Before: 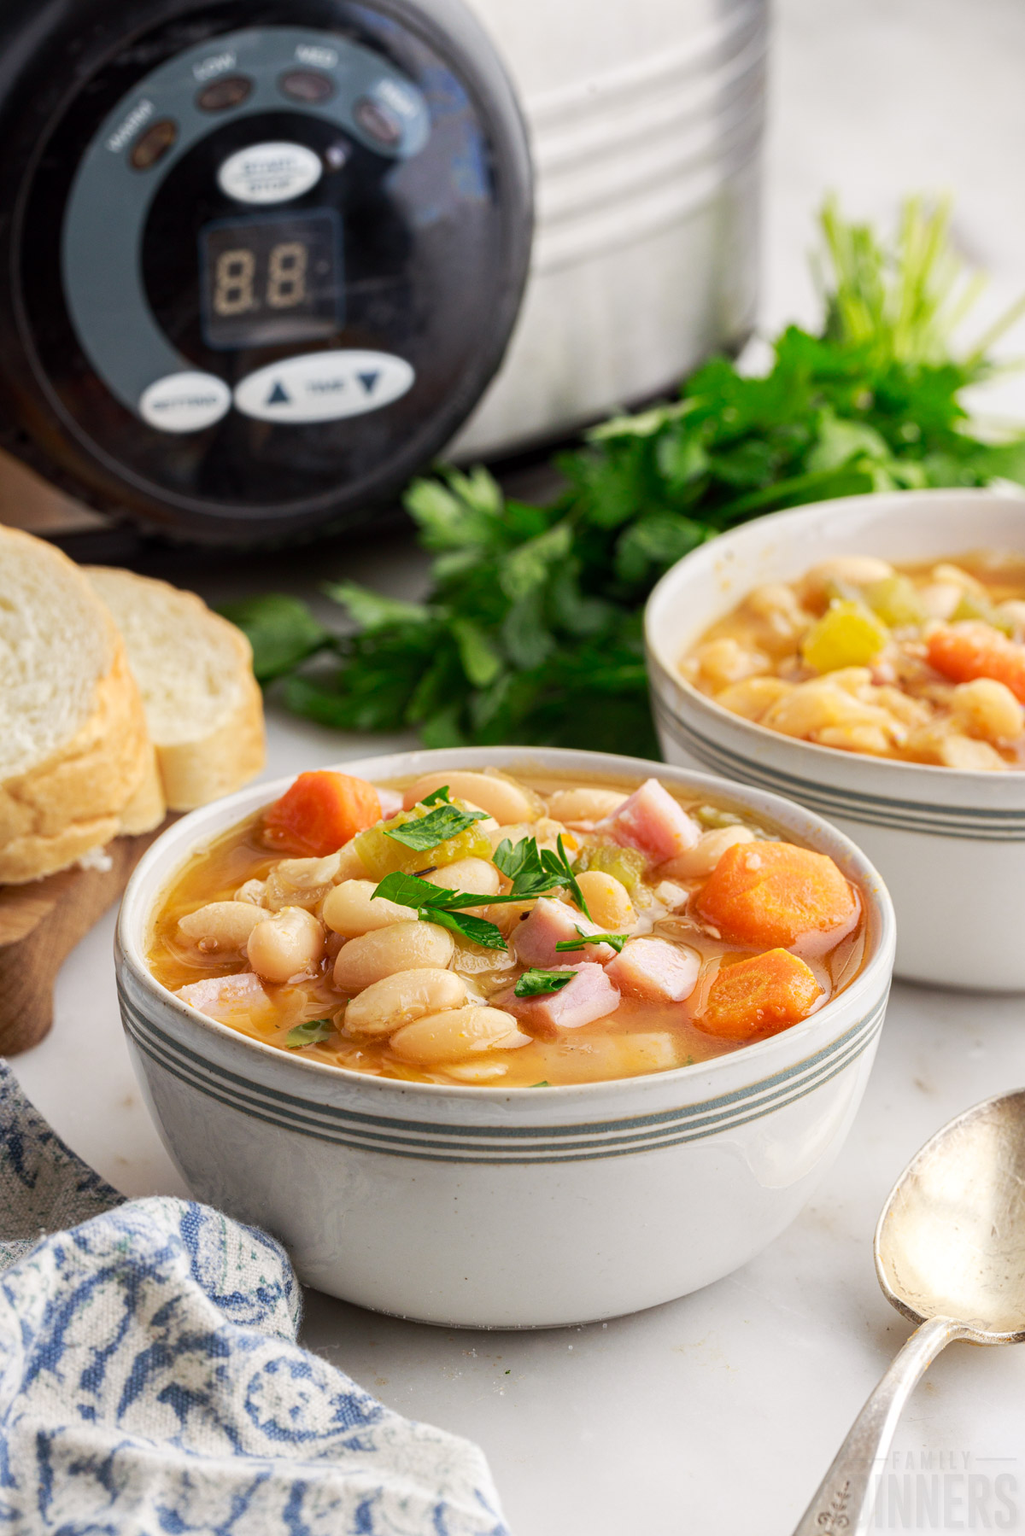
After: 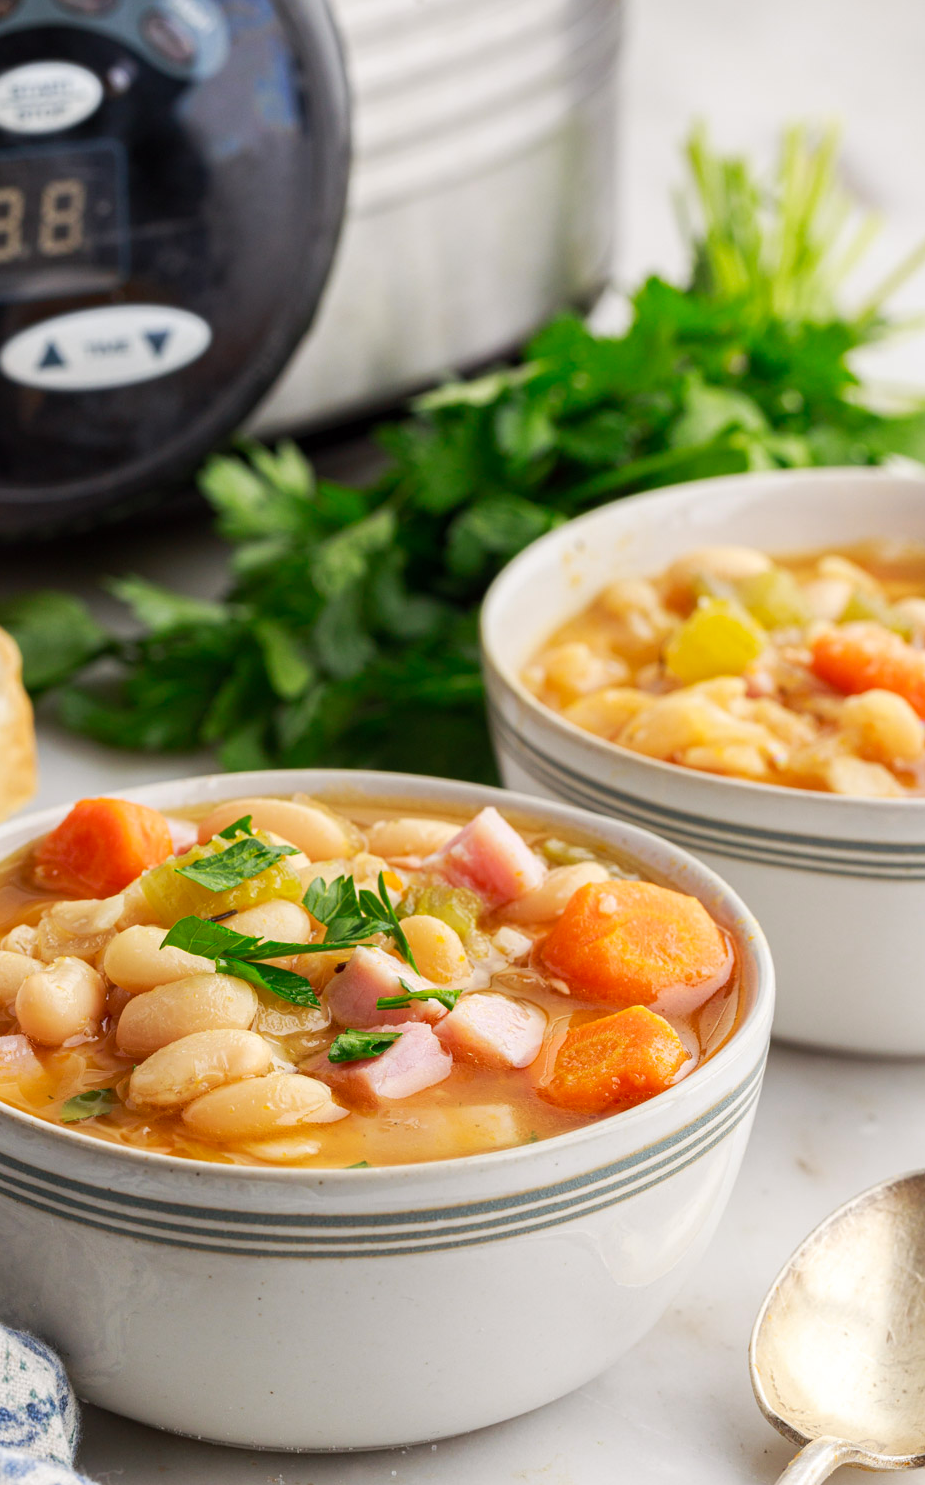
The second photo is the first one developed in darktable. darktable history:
crop: left 22.899%, top 5.866%, bottom 11.552%
color zones: curves: ch1 [(0, 0.523) (0.143, 0.545) (0.286, 0.52) (0.429, 0.506) (0.571, 0.503) (0.714, 0.503) (0.857, 0.508) (1, 0.523)]
